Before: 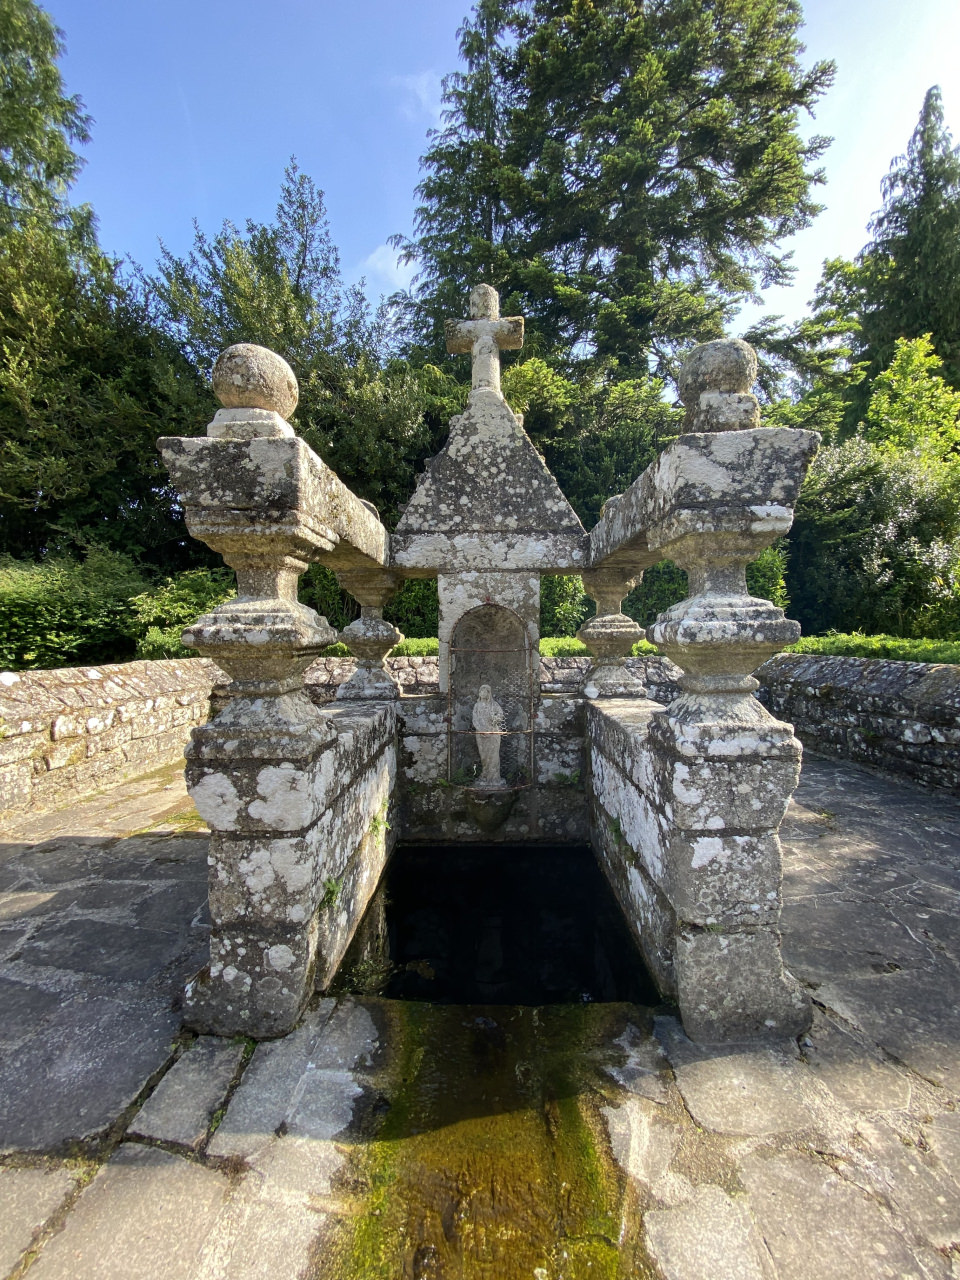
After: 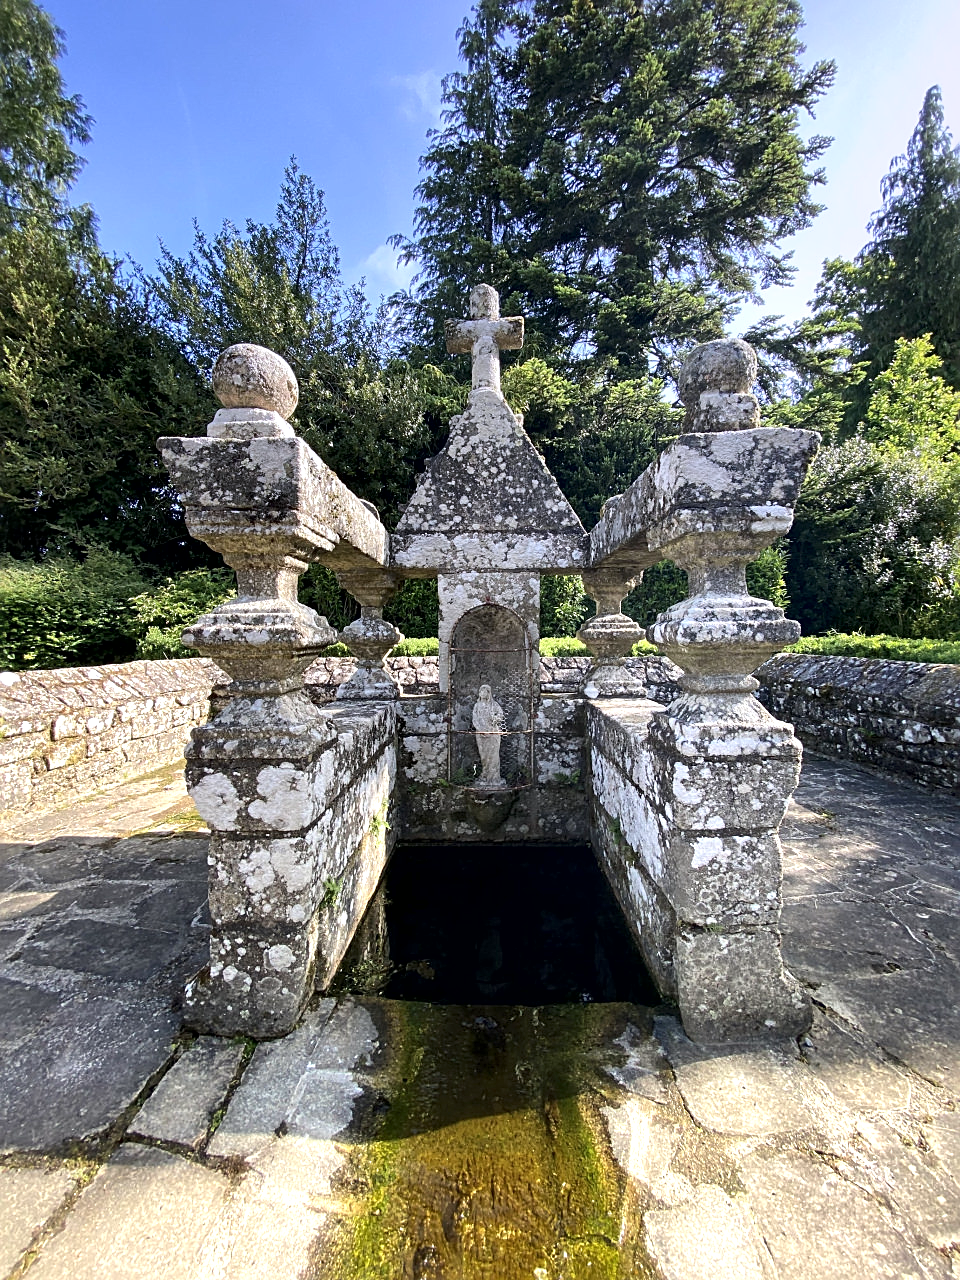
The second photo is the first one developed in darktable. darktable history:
exposure: black level correction -0.002, exposure 0.54 EV, compensate highlight preservation false
white balance: red 1.009, blue 0.985
graduated density: hue 238.83°, saturation 50%
local contrast: mode bilateral grid, contrast 100, coarseness 100, detail 165%, midtone range 0.2
sharpen: amount 0.478
